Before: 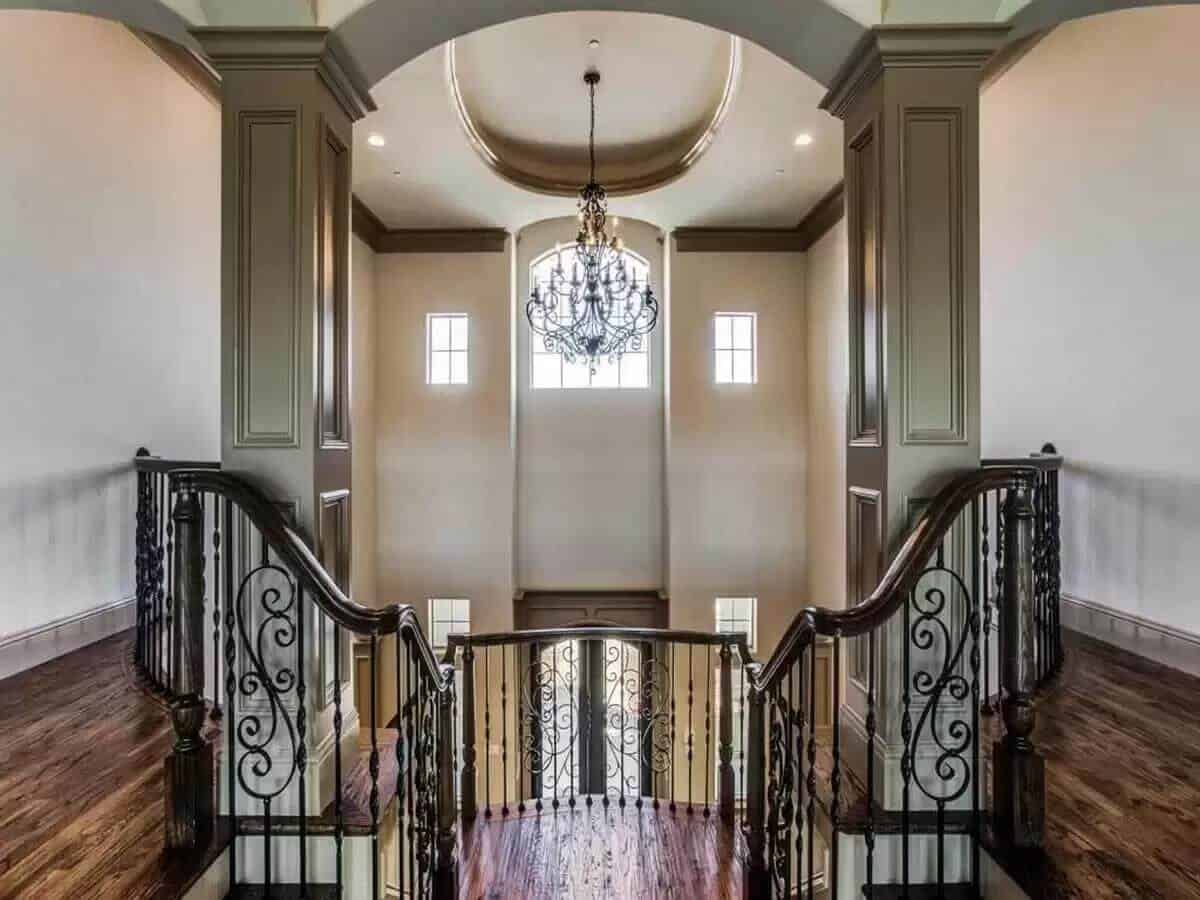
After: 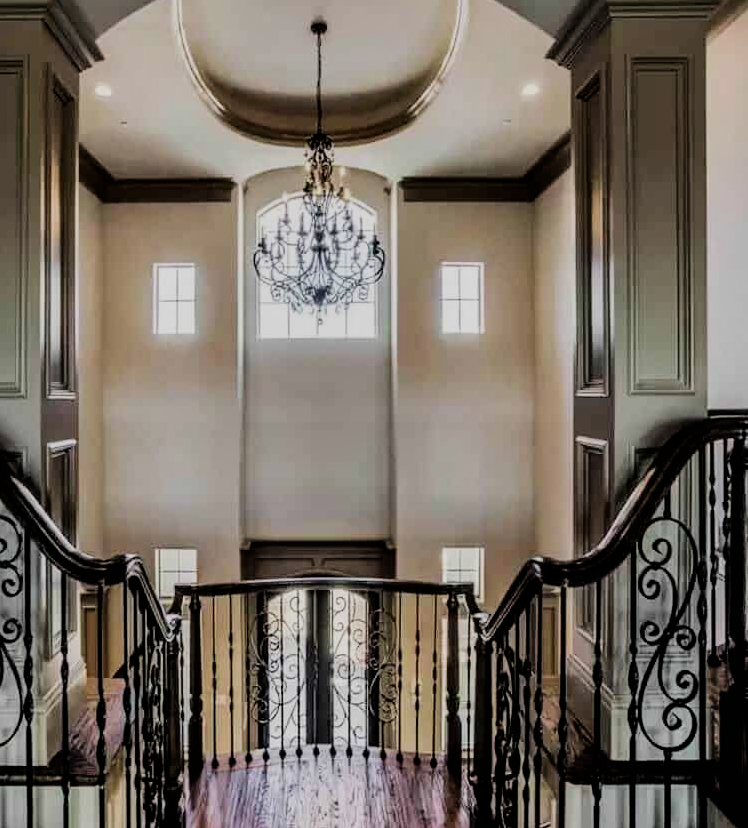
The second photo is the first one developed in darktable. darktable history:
shadows and highlights: white point adjustment -3.62, highlights -63.85, soften with gaussian
crop and rotate: left 22.801%, top 5.629%, right 14.826%, bottom 2.276%
filmic rgb: black relative exposure -5.06 EV, white relative exposure 3.98 EV, hardness 2.9, contrast 1.301, highlights saturation mix -30.74%
